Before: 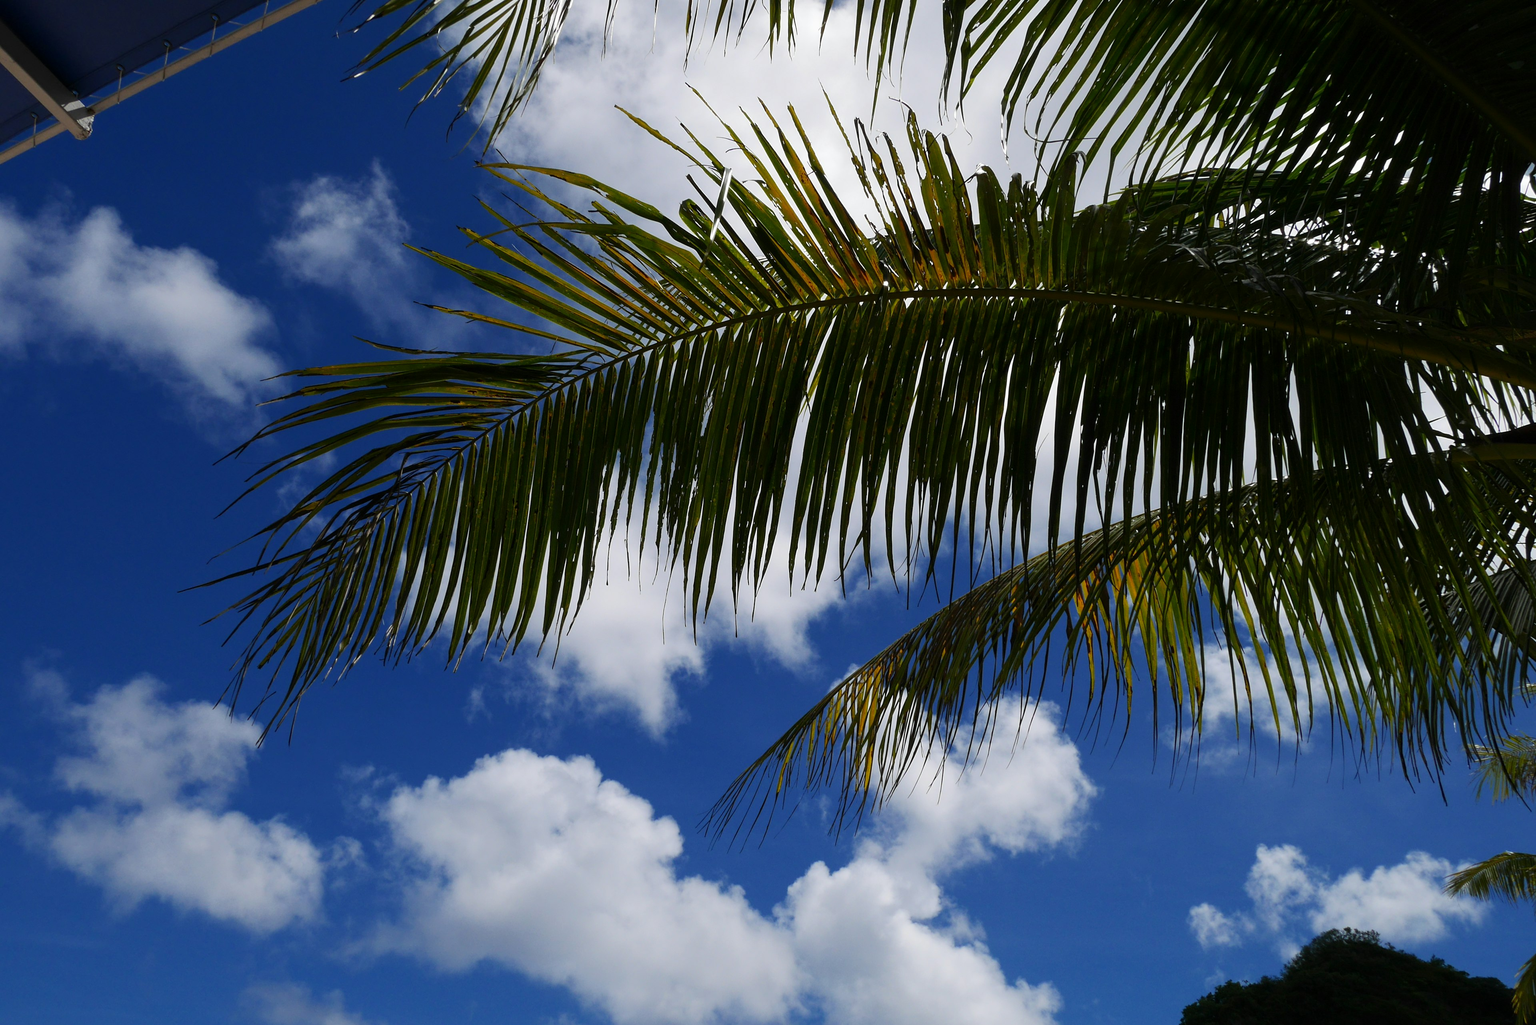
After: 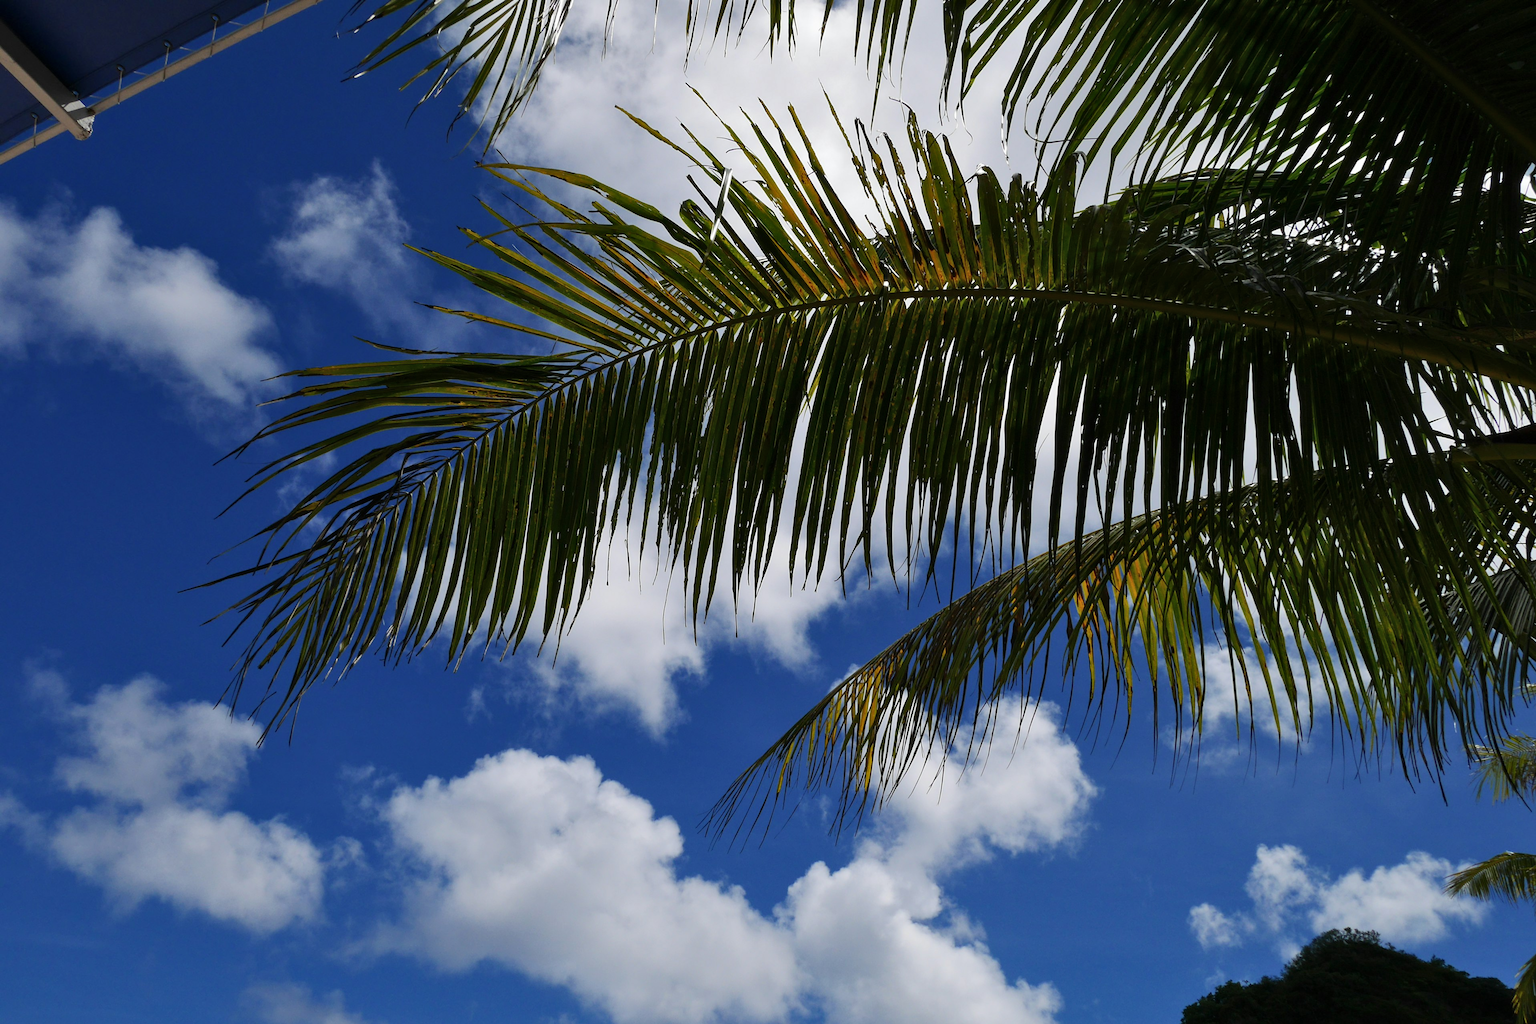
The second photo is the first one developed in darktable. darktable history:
shadows and highlights: shadows 32.36, highlights -31.54, soften with gaussian
